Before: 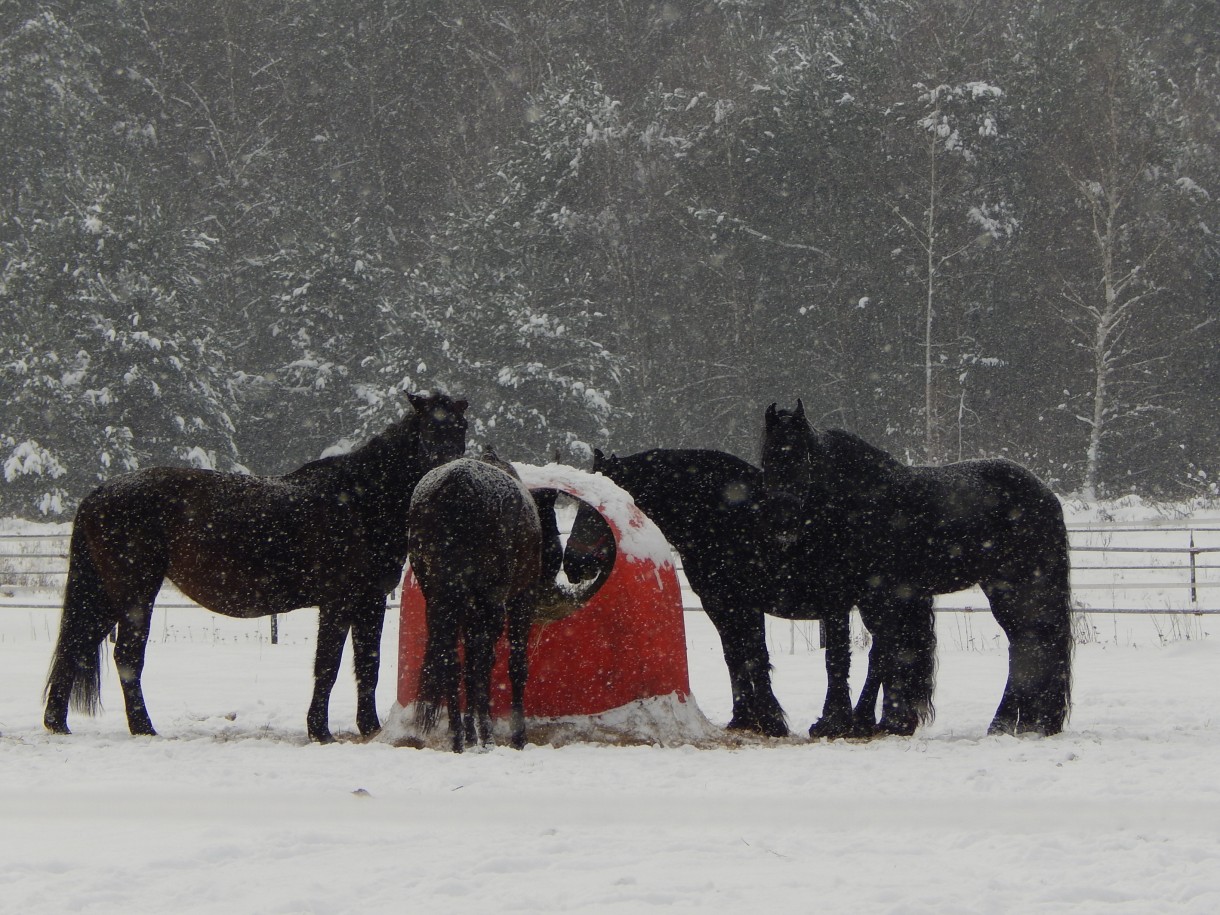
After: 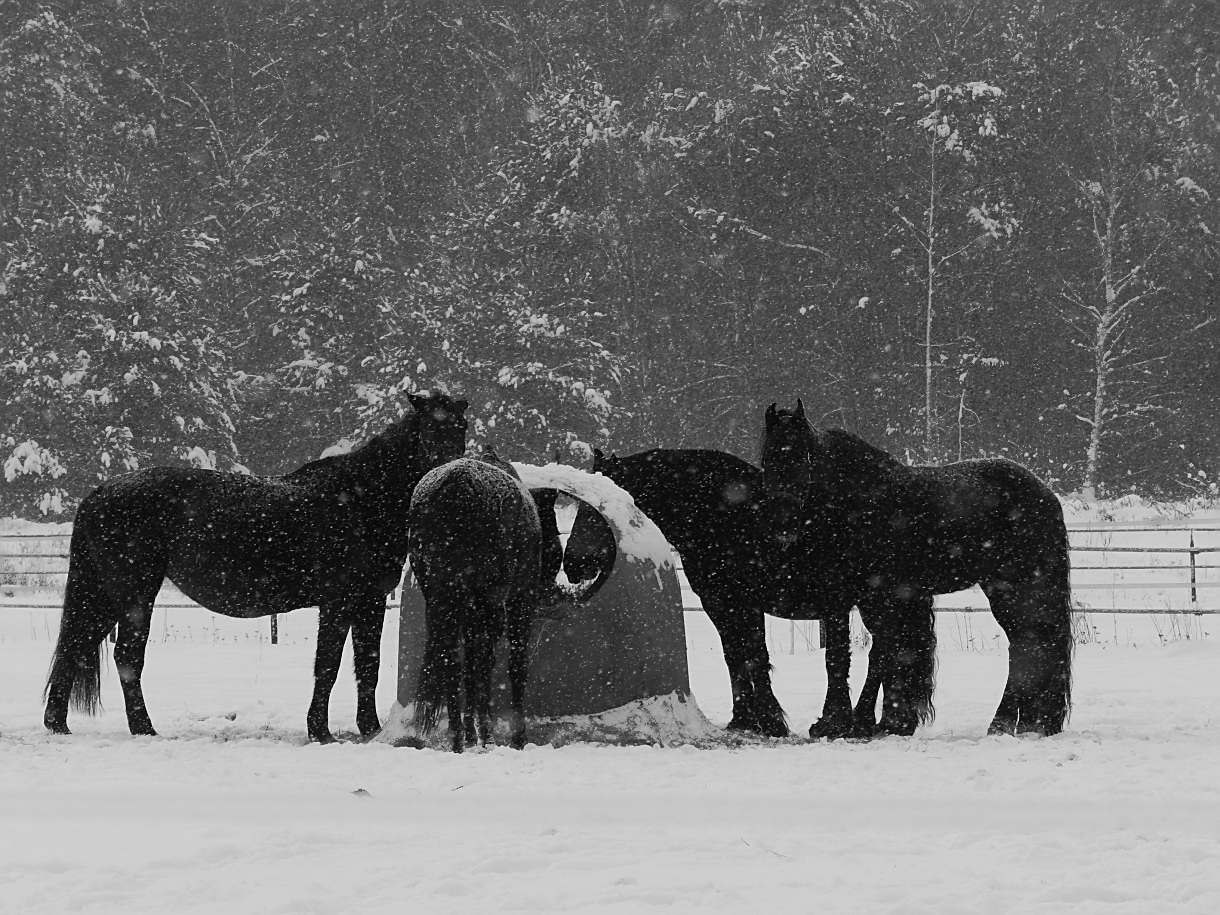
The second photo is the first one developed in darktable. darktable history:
tone curve: curves: ch0 [(0, 0) (0.003, 0.003) (0.011, 0.011) (0.025, 0.024) (0.044, 0.044) (0.069, 0.068) (0.1, 0.098) (0.136, 0.133) (0.177, 0.174) (0.224, 0.22) (0.277, 0.272) (0.335, 0.329) (0.399, 0.392) (0.468, 0.46) (0.543, 0.607) (0.623, 0.676) (0.709, 0.75) (0.801, 0.828) (0.898, 0.912) (1, 1)], preserve colors none
sharpen: on, module defaults
monochrome: a -35.87, b 49.73, size 1.7
